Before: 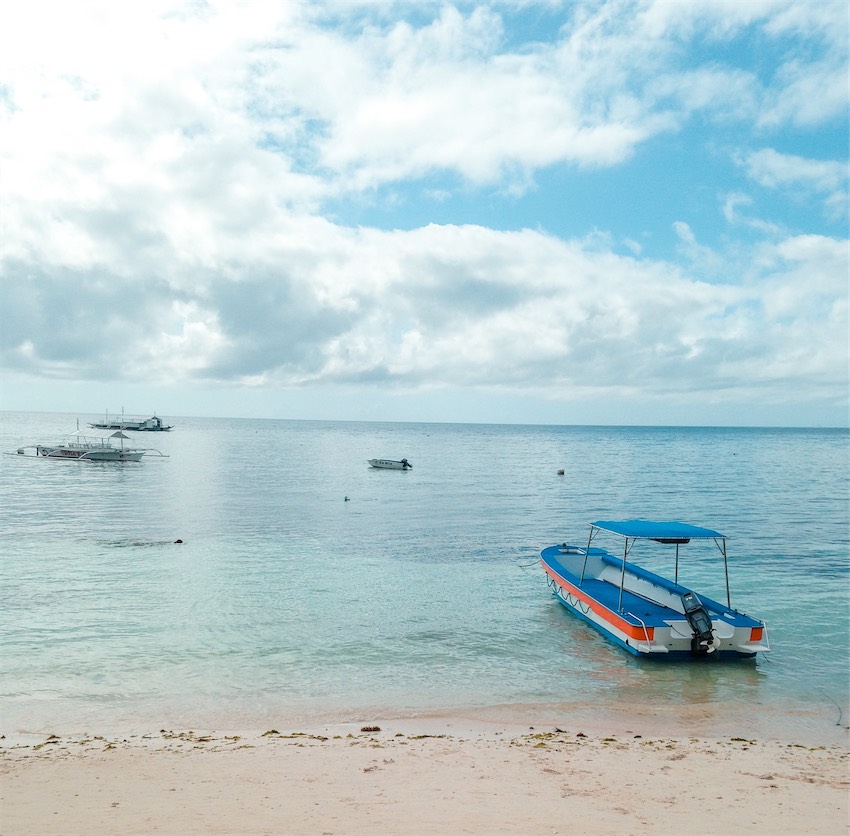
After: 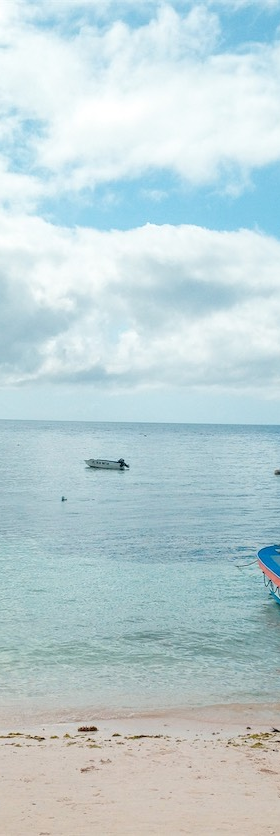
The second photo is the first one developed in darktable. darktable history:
crop: left 33.302%, right 33.681%
